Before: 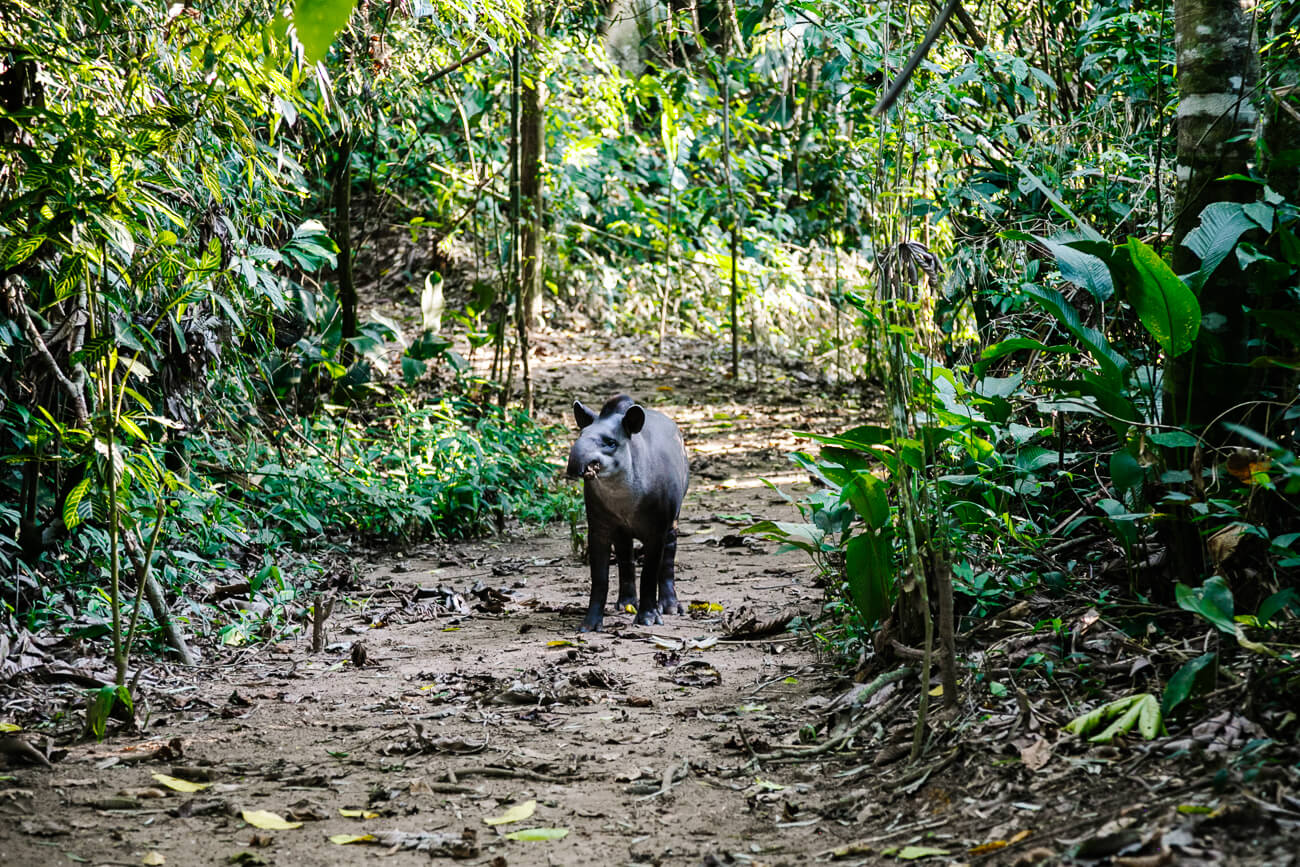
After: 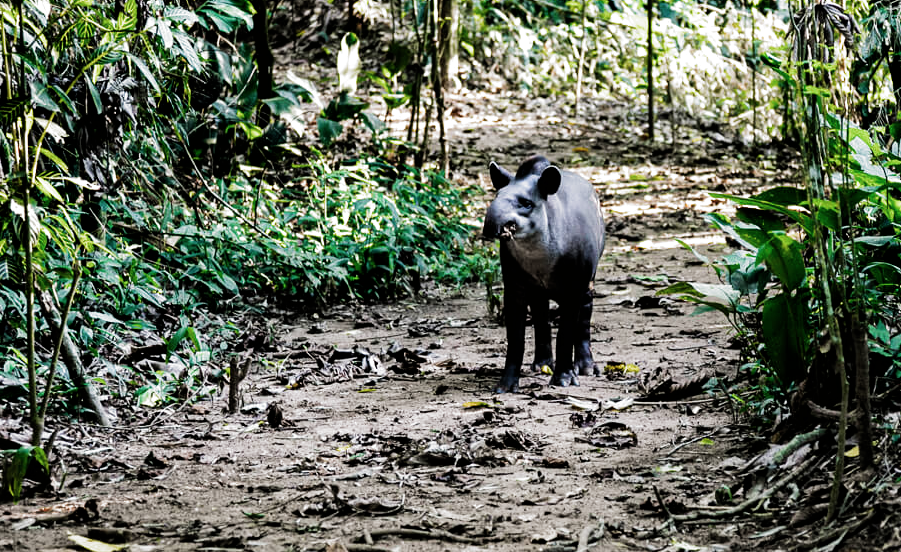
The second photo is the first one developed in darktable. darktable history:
color balance: on, module defaults
filmic rgb: black relative exposure -8.2 EV, white relative exposure 2.2 EV, threshold 3 EV, hardness 7.11, latitude 75%, contrast 1.325, highlights saturation mix -2%, shadows ↔ highlights balance 30%, preserve chrominance RGB euclidean norm, color science v5 (2021), contrast in shadows safe, contrast in highlights safe, enable highlight reconstruction true
crop: left 6.488%, top 27.668%, right 24.183%, bottom 8.656%
color balance rgb: linear chroma grading › global chroma -0.67%, saturation formula JzAzBz (2021)
